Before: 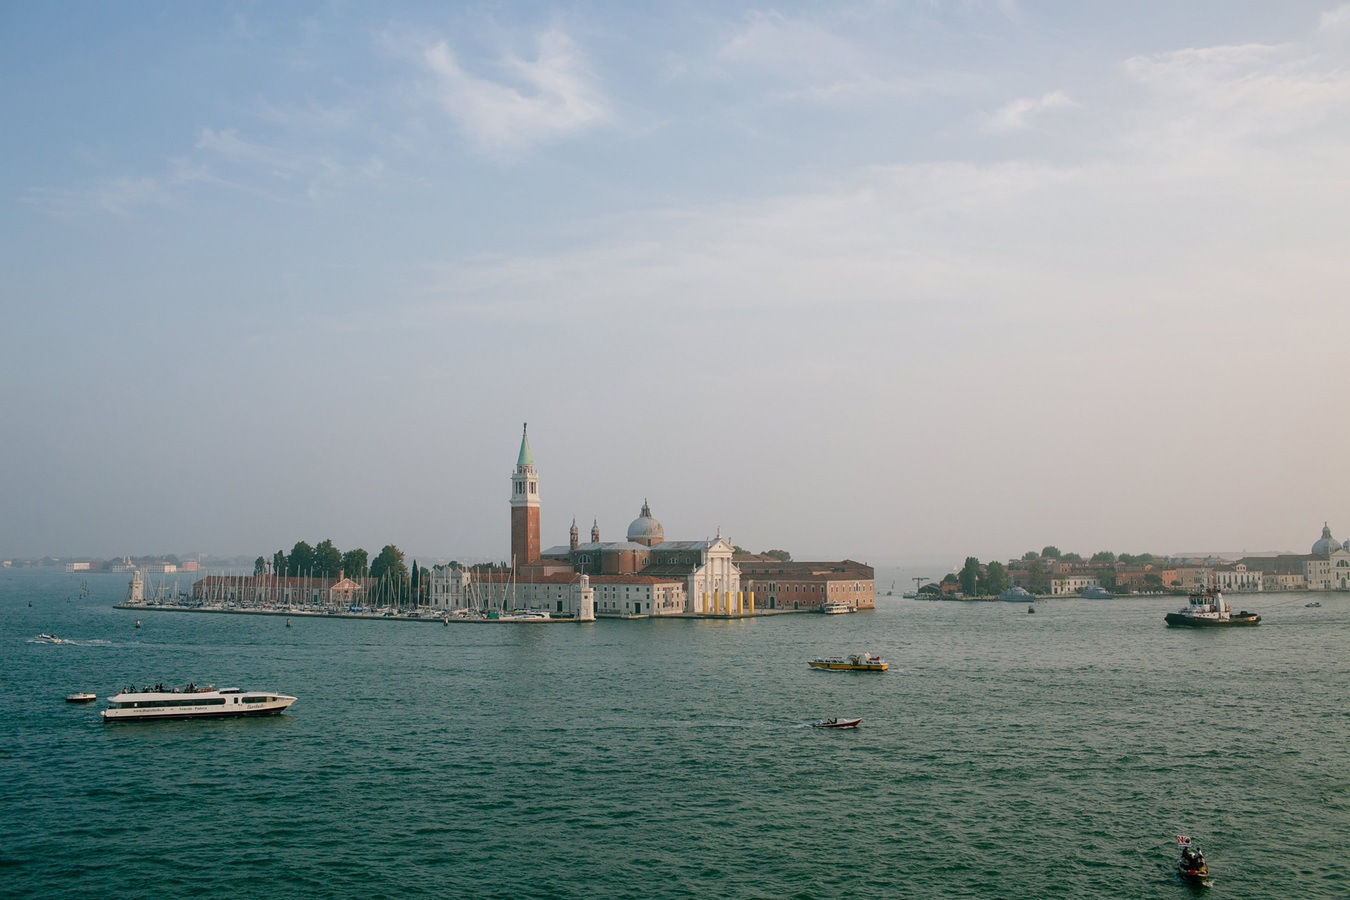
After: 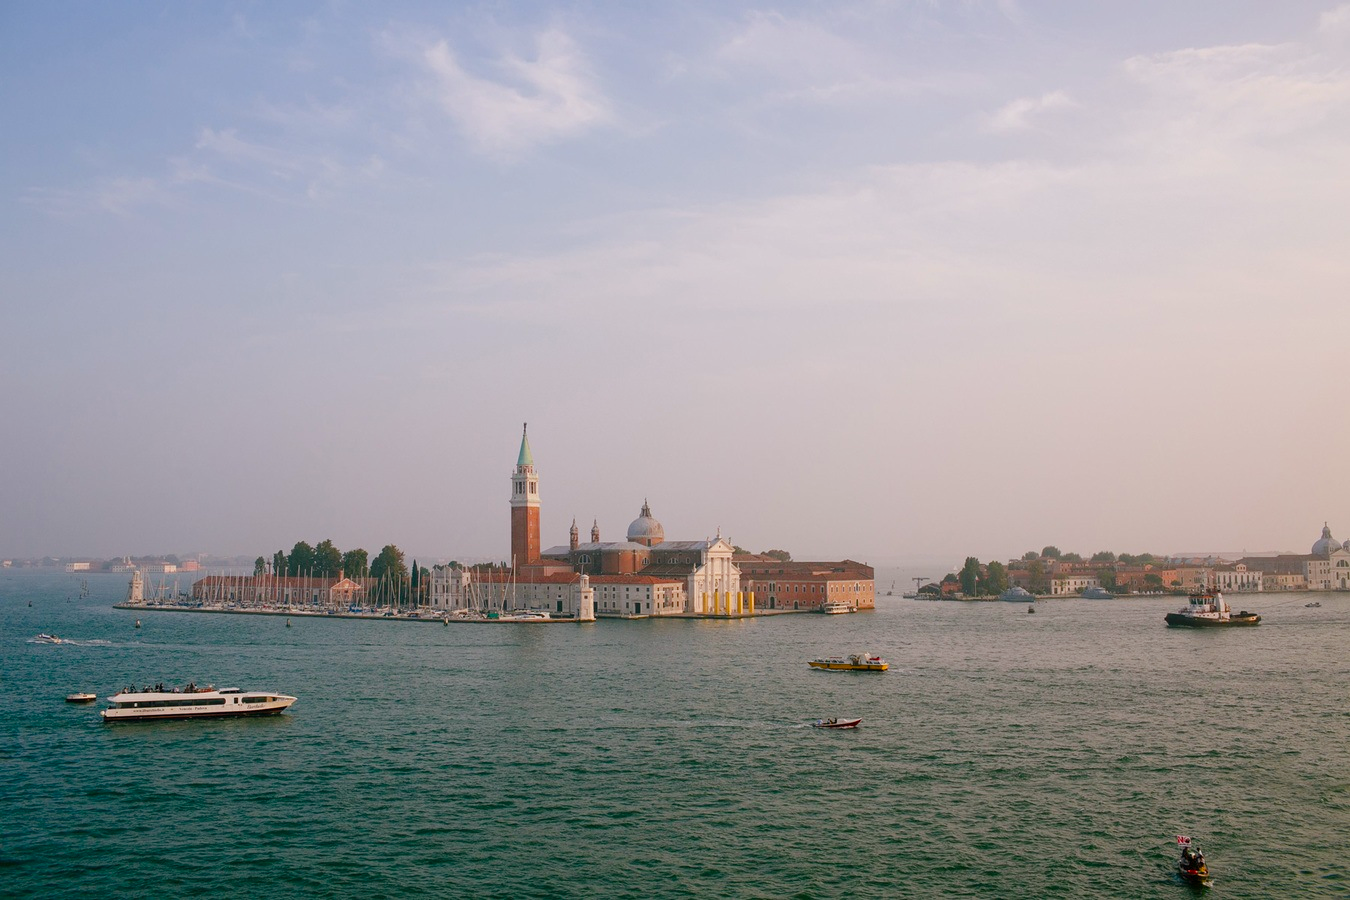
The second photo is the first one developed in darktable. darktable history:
color balance rgb: perceptual saturation grading › global saturation 35%, perceptual saturation grading › highlights -25%, perceptual saturation grading › shadows 25%, global vibrance 10%
rgb levels: mode RGB, independent channels, levels [[0, 0.474, 1], [0, 0.5, 1], [0, 0.5, 1]]
